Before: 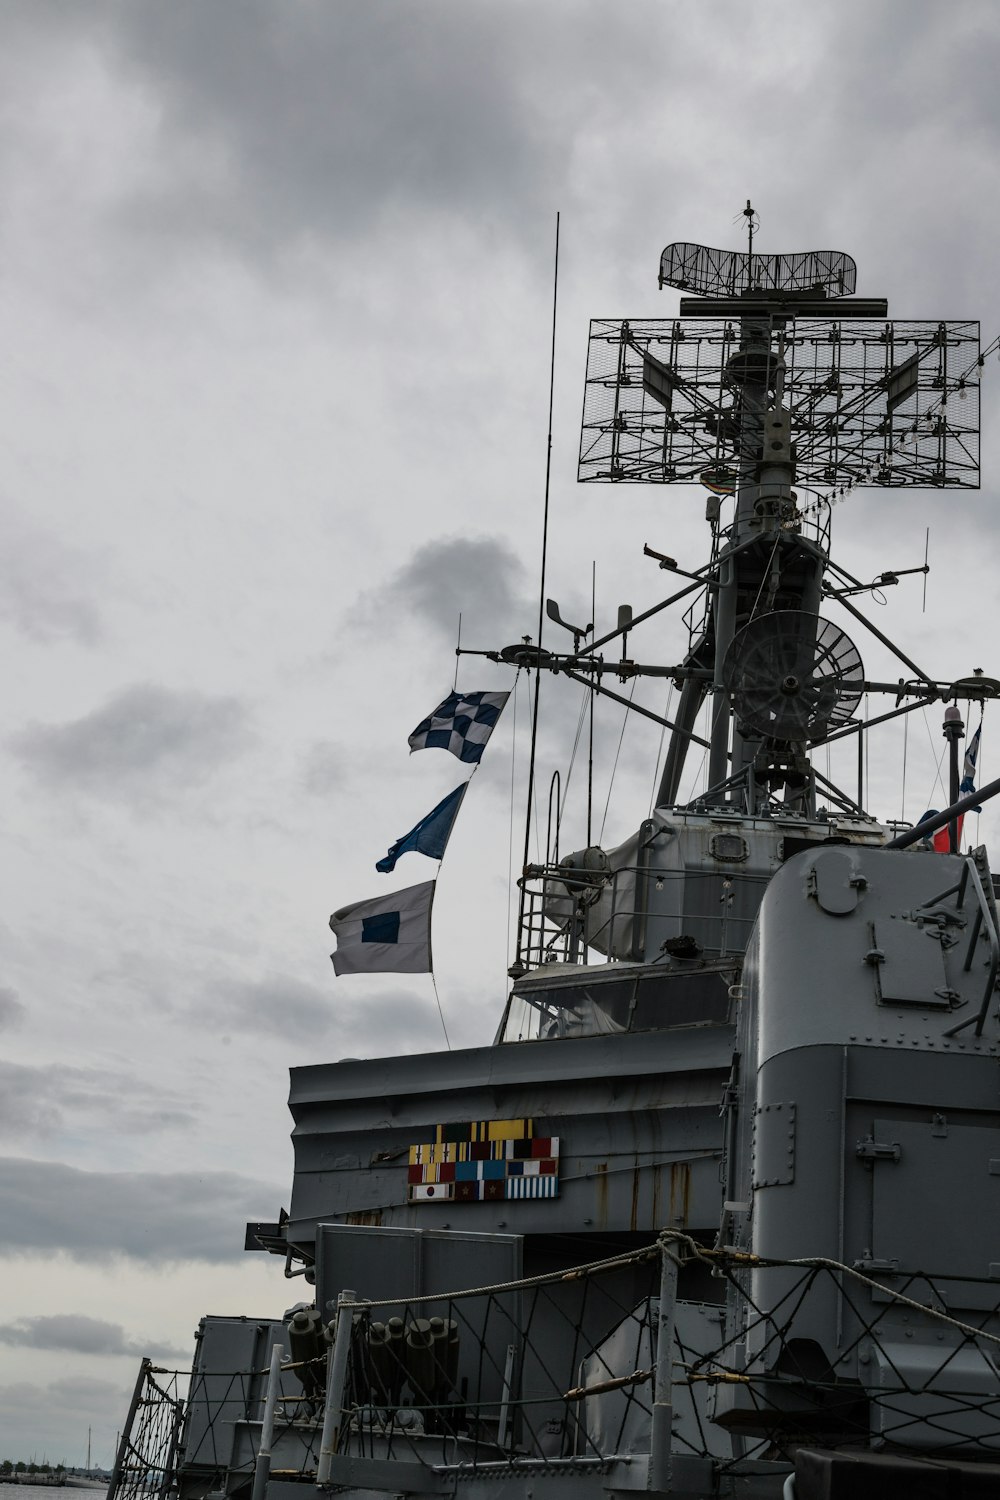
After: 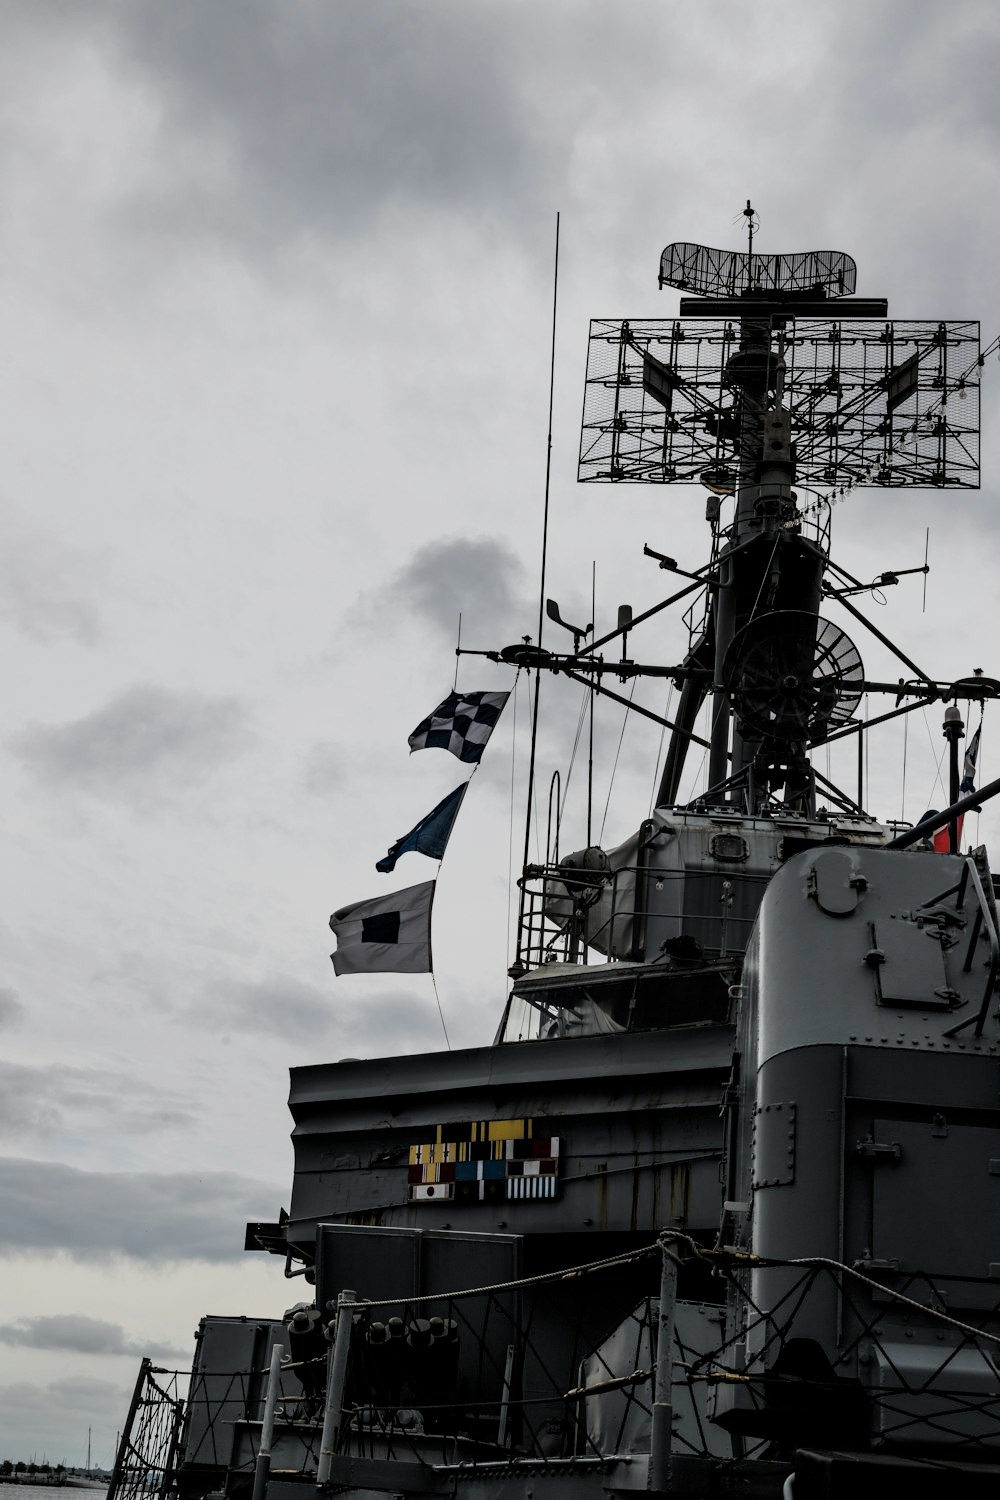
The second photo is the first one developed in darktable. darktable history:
filmic rgb: middle gray luminance 12.8%, black relative exposure -10.19 EV, white relative exposure 3.47 EV, target black luminance 0%, hardness 5.66, latitude 44.9%, contrast 1.227, highlights saturation mix 4.51%, shadows ↔ highlights balance 26.38%
